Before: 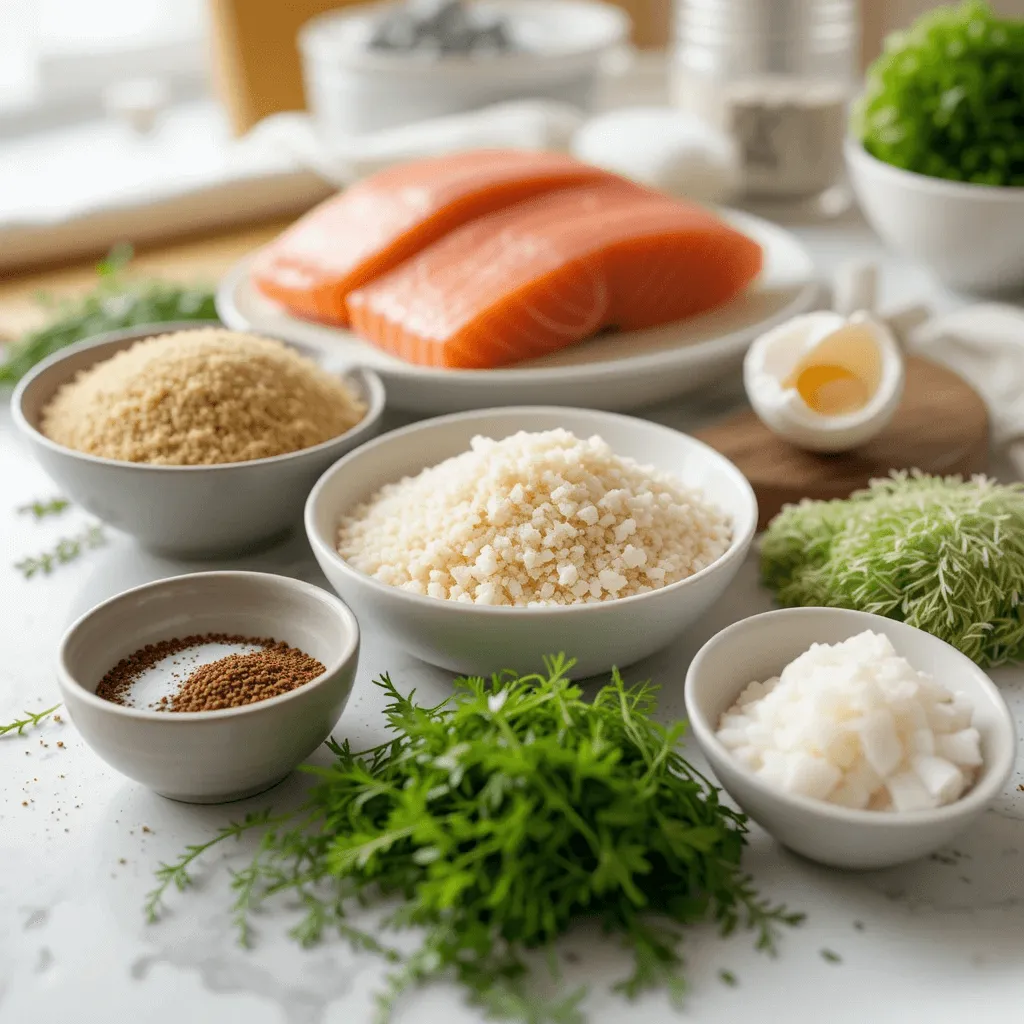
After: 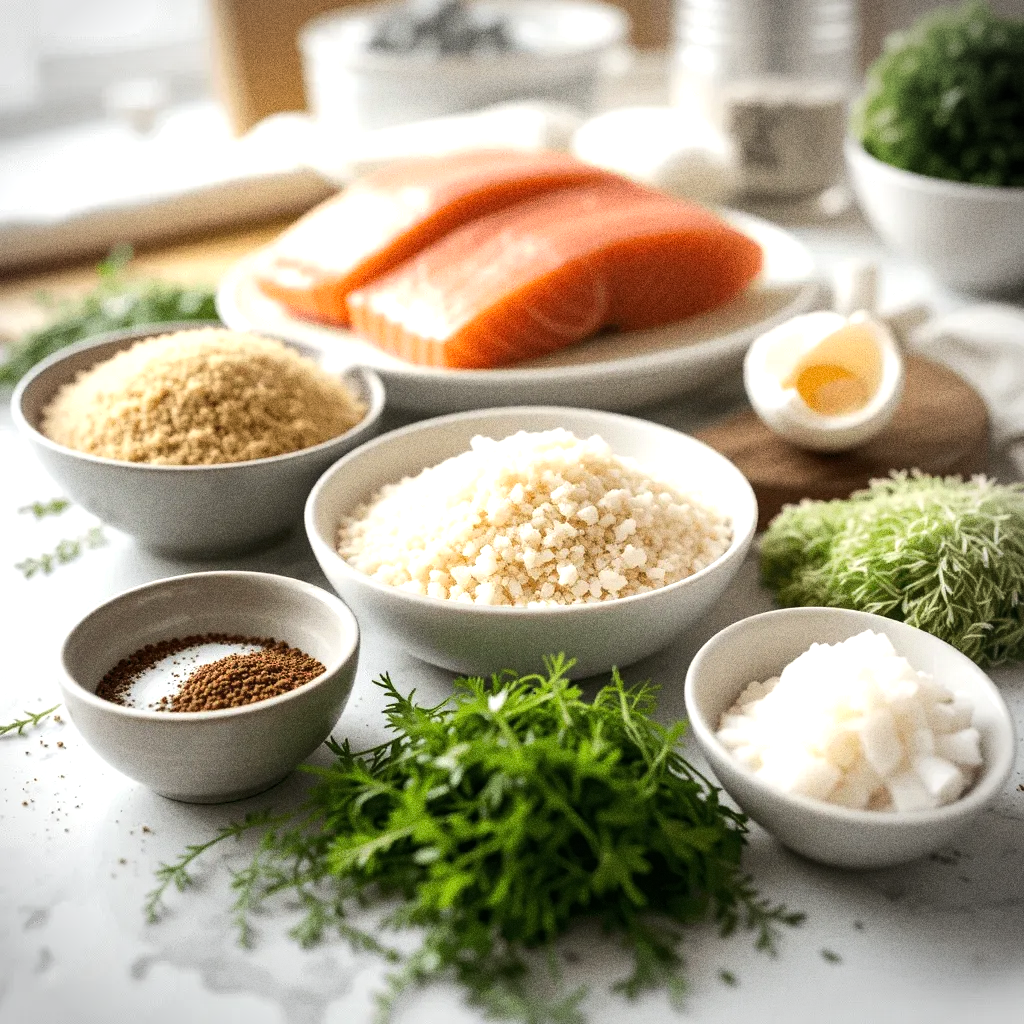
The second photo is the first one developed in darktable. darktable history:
vignetting: automatic ratio true
tone equalizer: -8 EV -0.75 EV, -7 EV -0.7 EV, -6 EV -0.6 EV, -5 EV -0.4 EV, -3 EV 0.4 EV, -2 EV 0.6 EV, -1 EV 0.7 EV, +0 EV 0.75 EV, edges refinement/feathering 500, mask exposure compensation -1.57 EV, preserve details no
grain: coarseness 0.09 ISO, strength 40%
